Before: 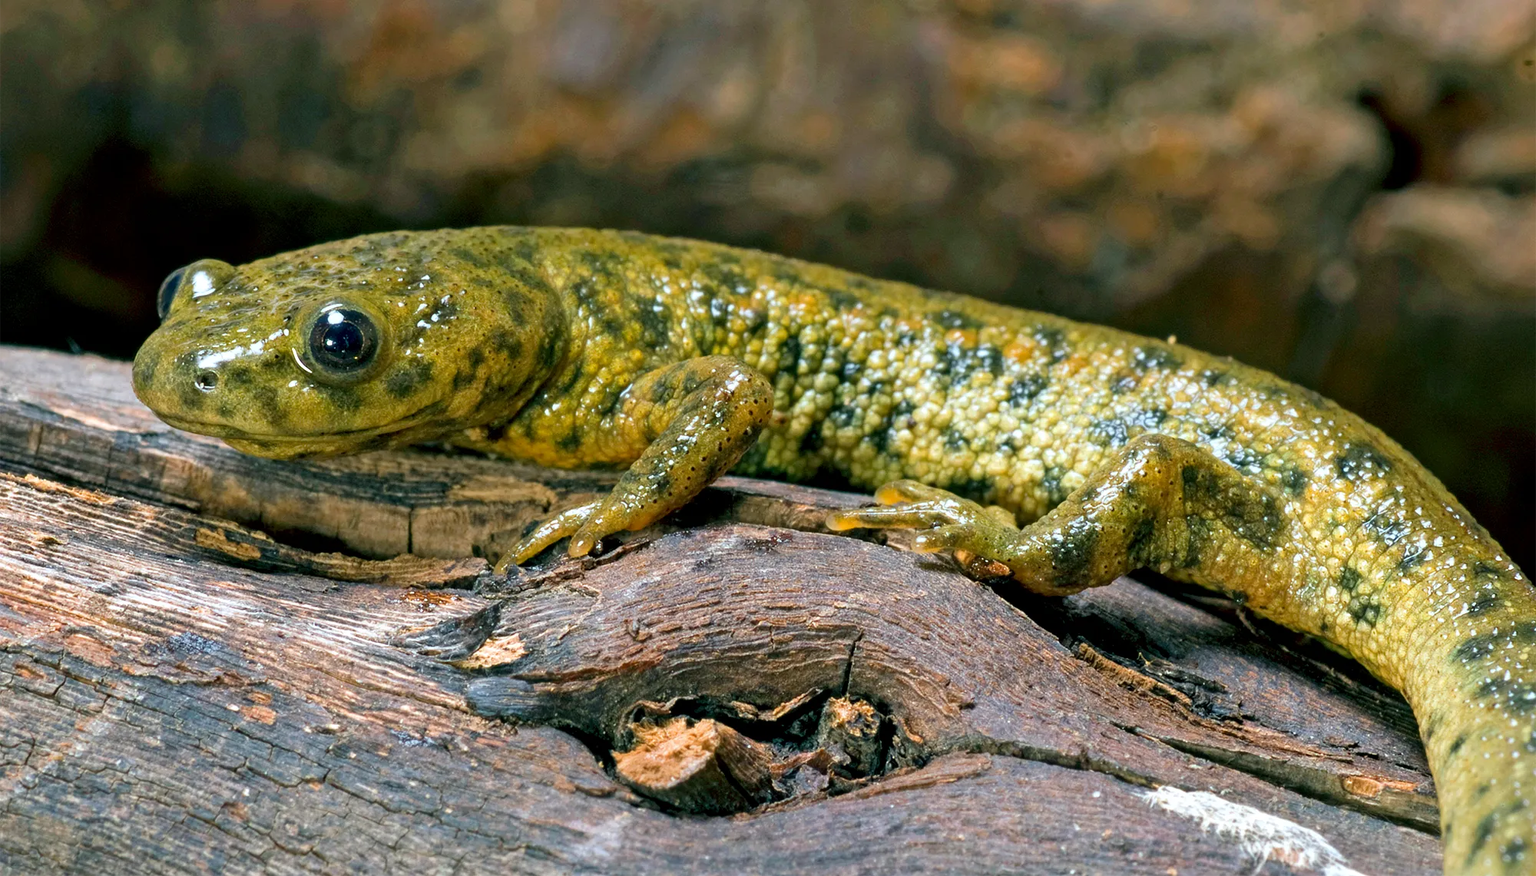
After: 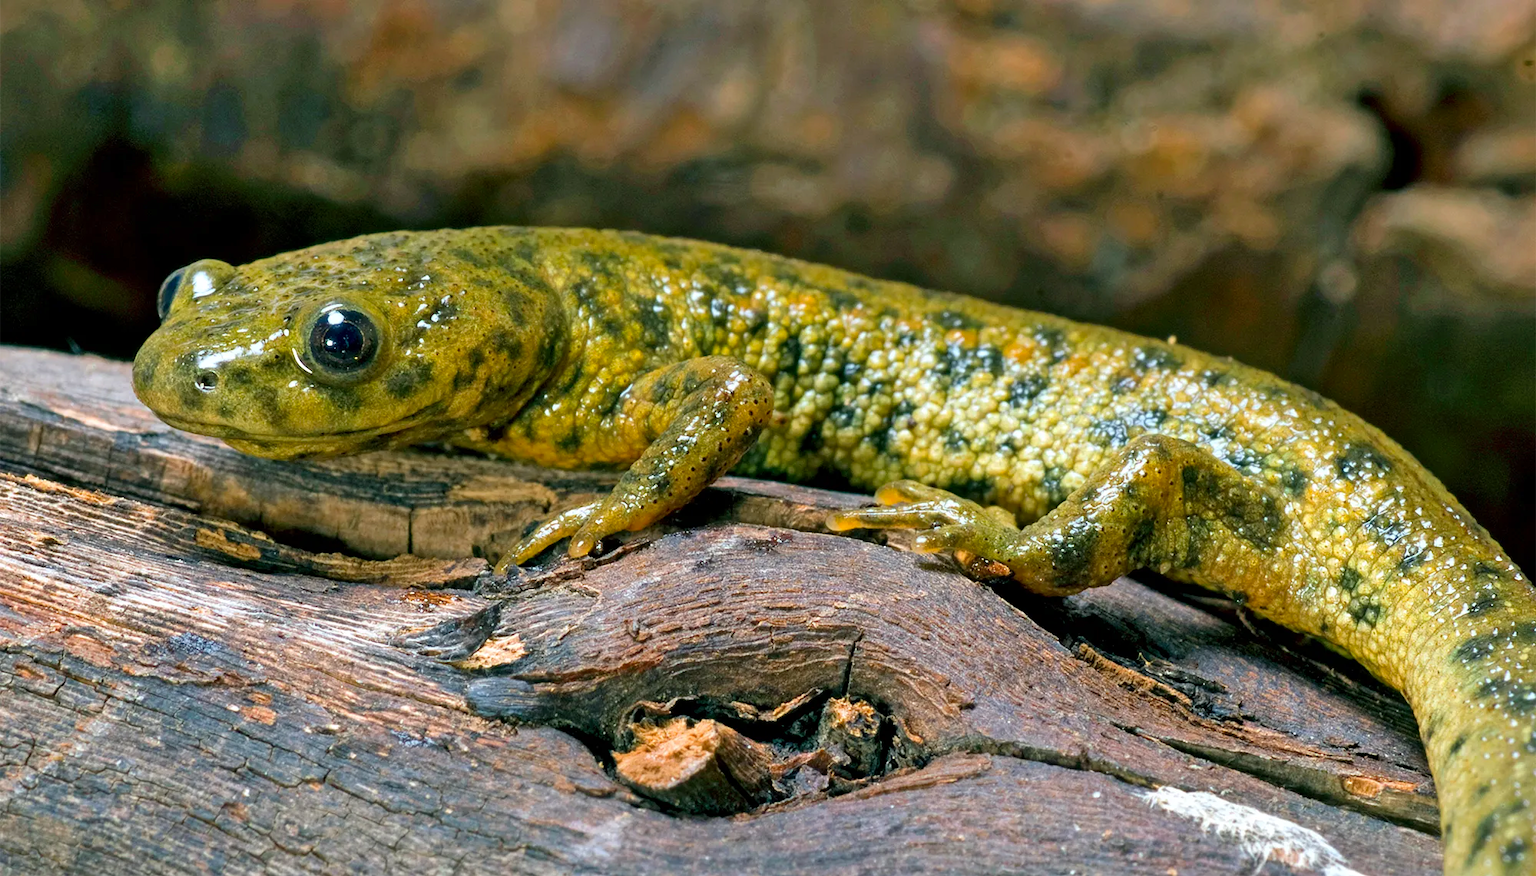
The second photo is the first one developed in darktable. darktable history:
color correction: highlights b* 0.013, saturation 1.12
shadows and highlights: soften with gaussian
